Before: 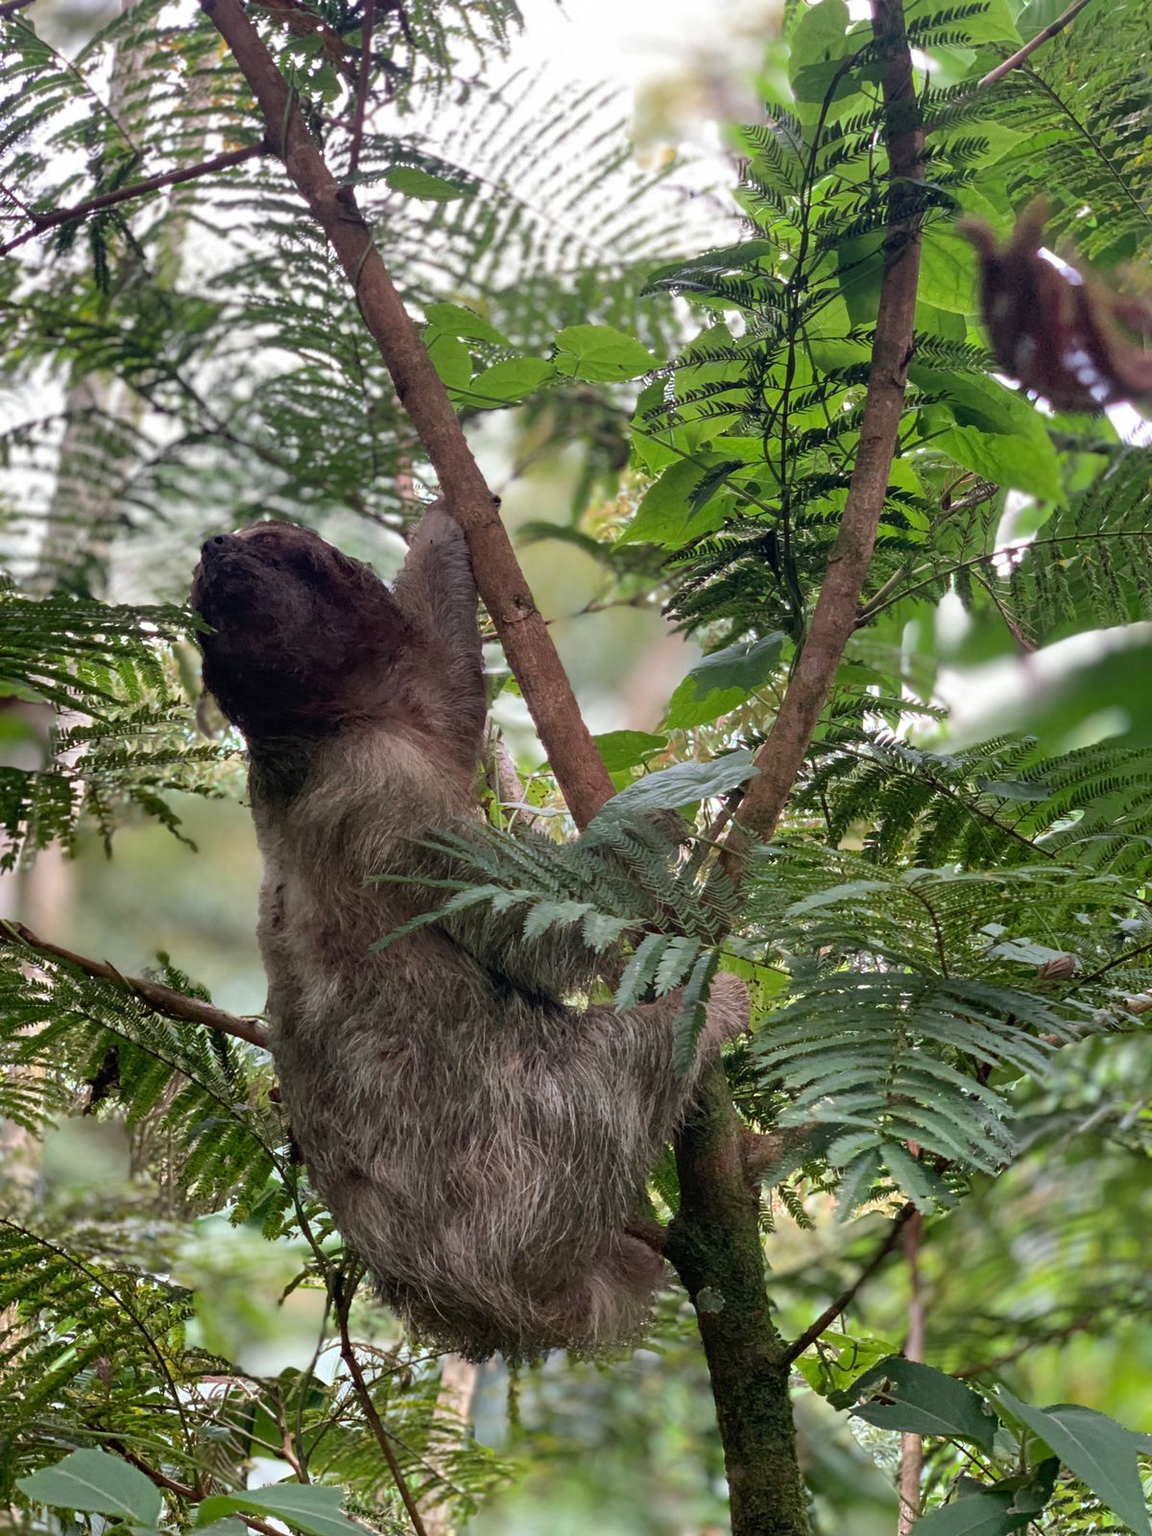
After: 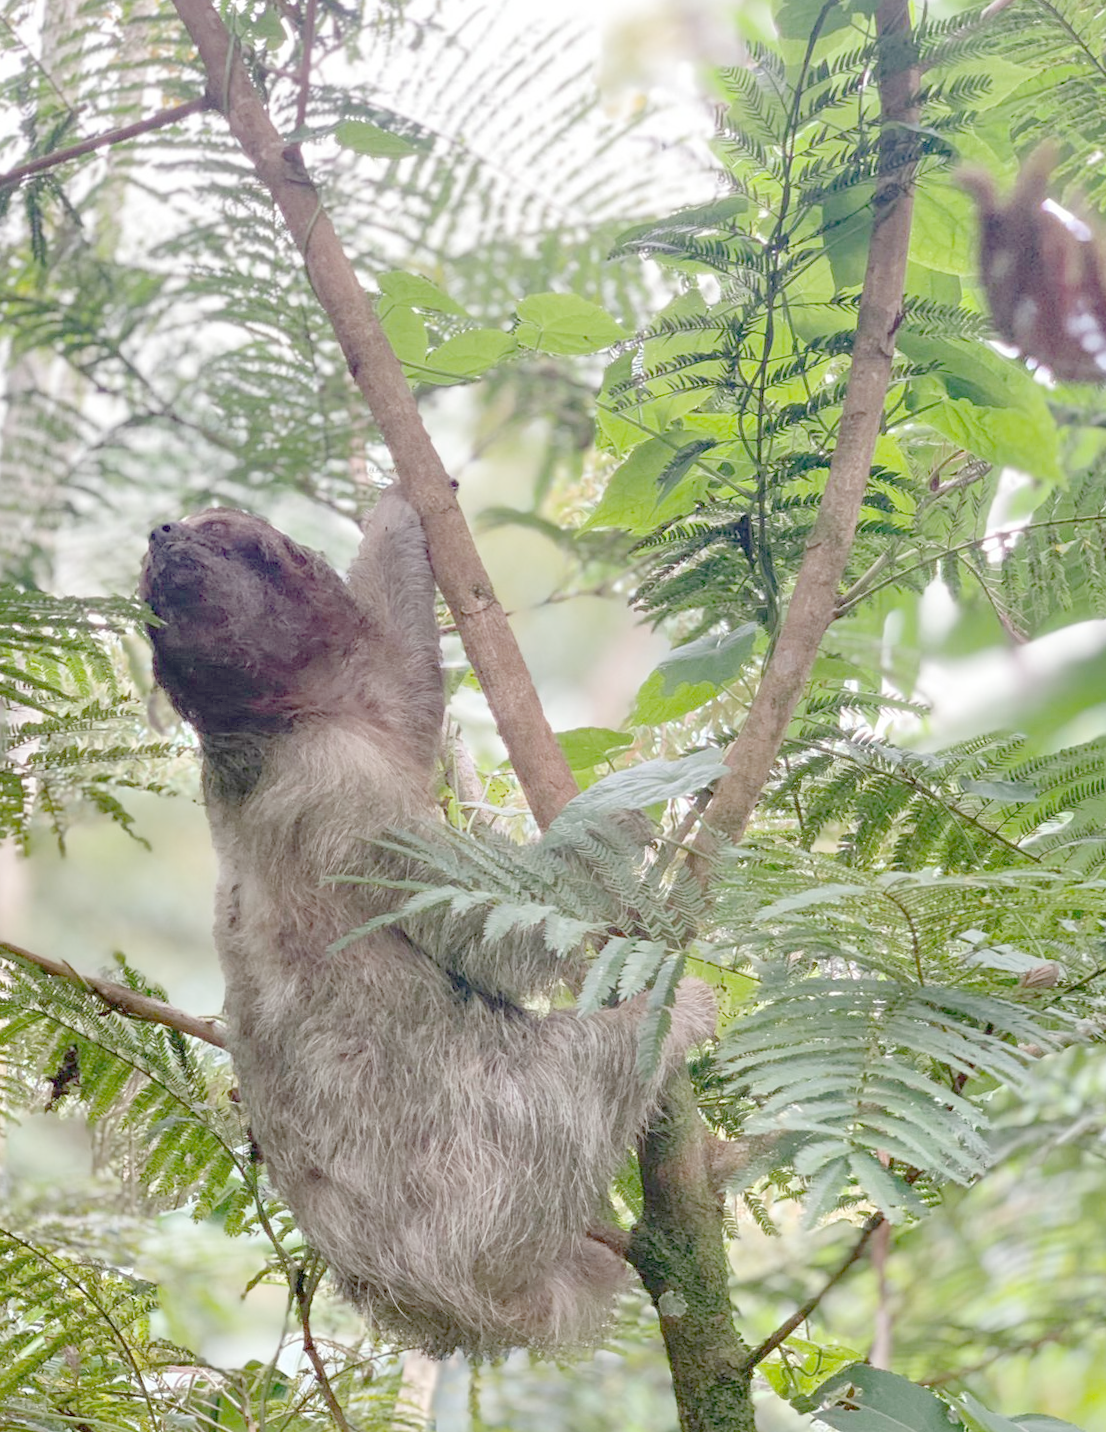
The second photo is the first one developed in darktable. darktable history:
rotate and perspective: rotation 0.074°, lens shift (vertical) 0.096, lens shift (horizontal) -0.041, crop left 0.043, crop right 0.952, crop top 0.024, crop bottom 0.979
crop: left 1.964%, top 3.251%, right 1.122%, bottom 4.933%
